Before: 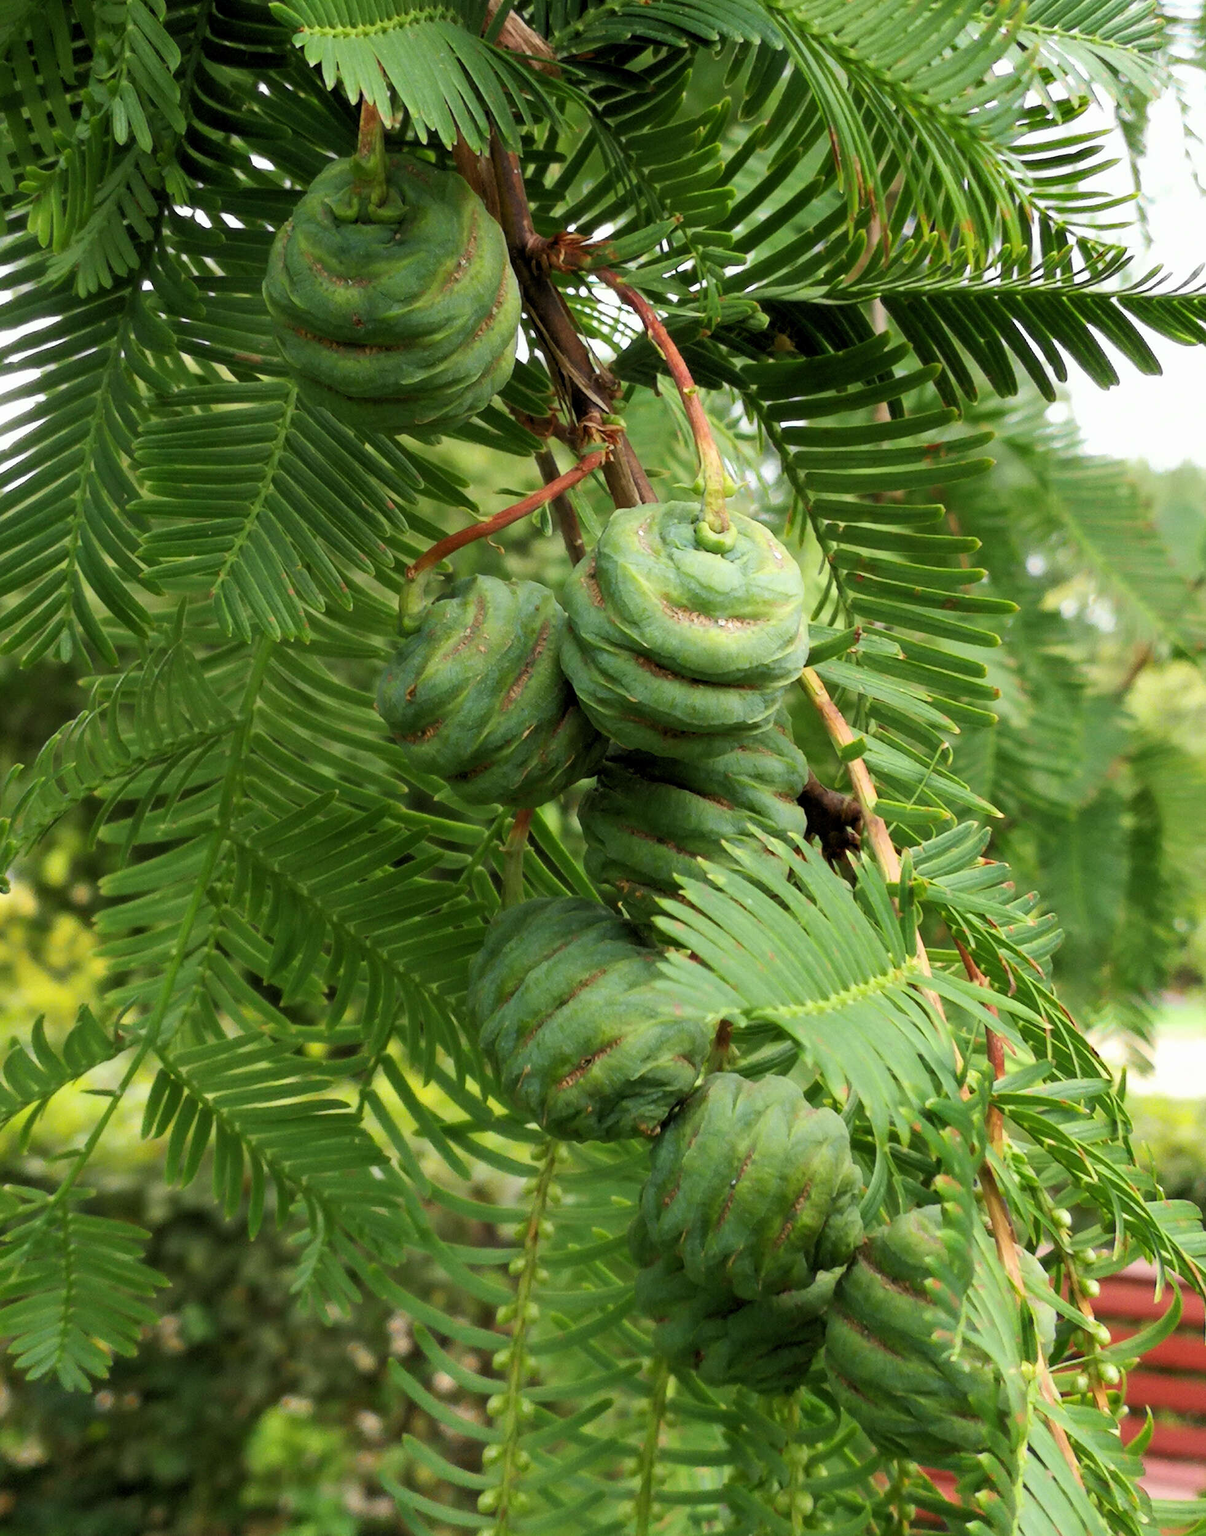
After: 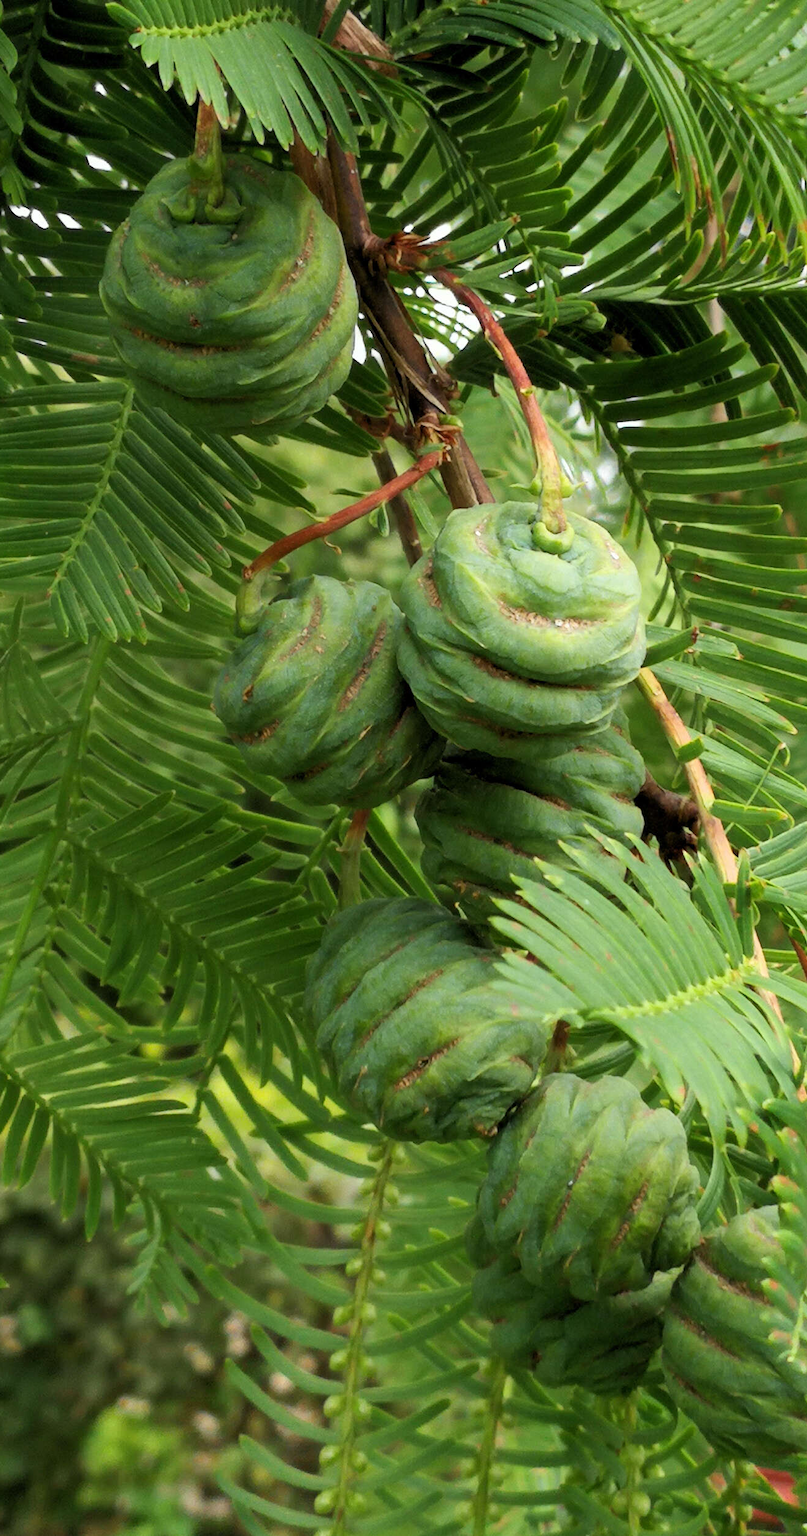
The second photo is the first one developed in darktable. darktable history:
crop and rotate: left 13.592%, right 19.422%
